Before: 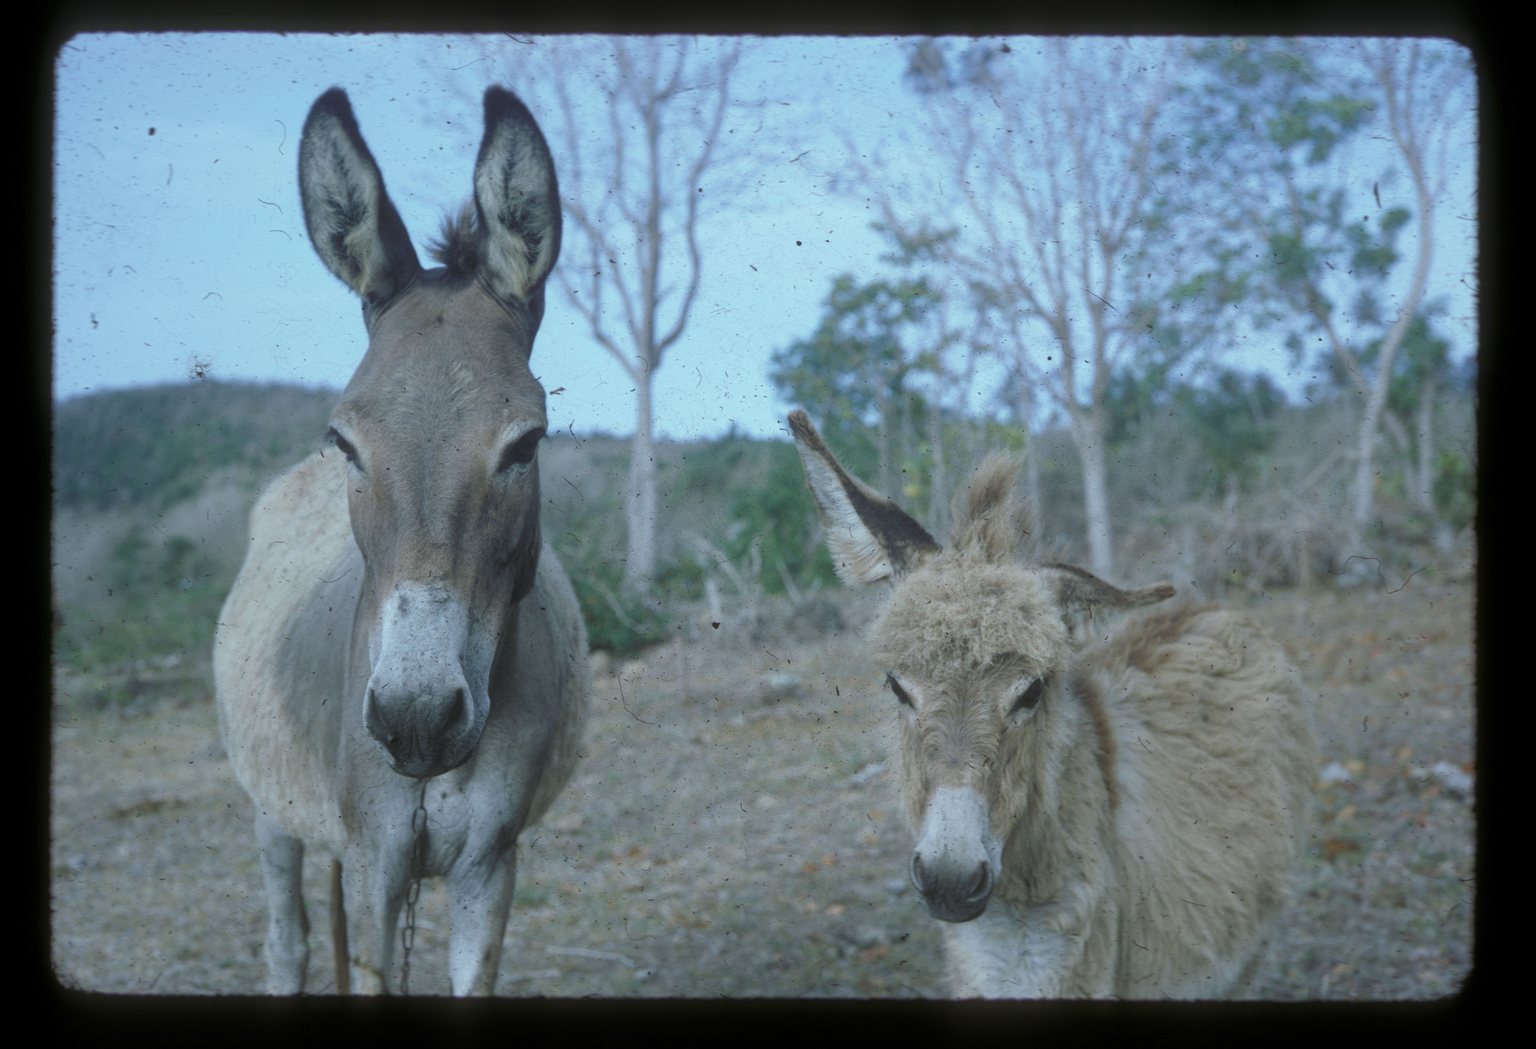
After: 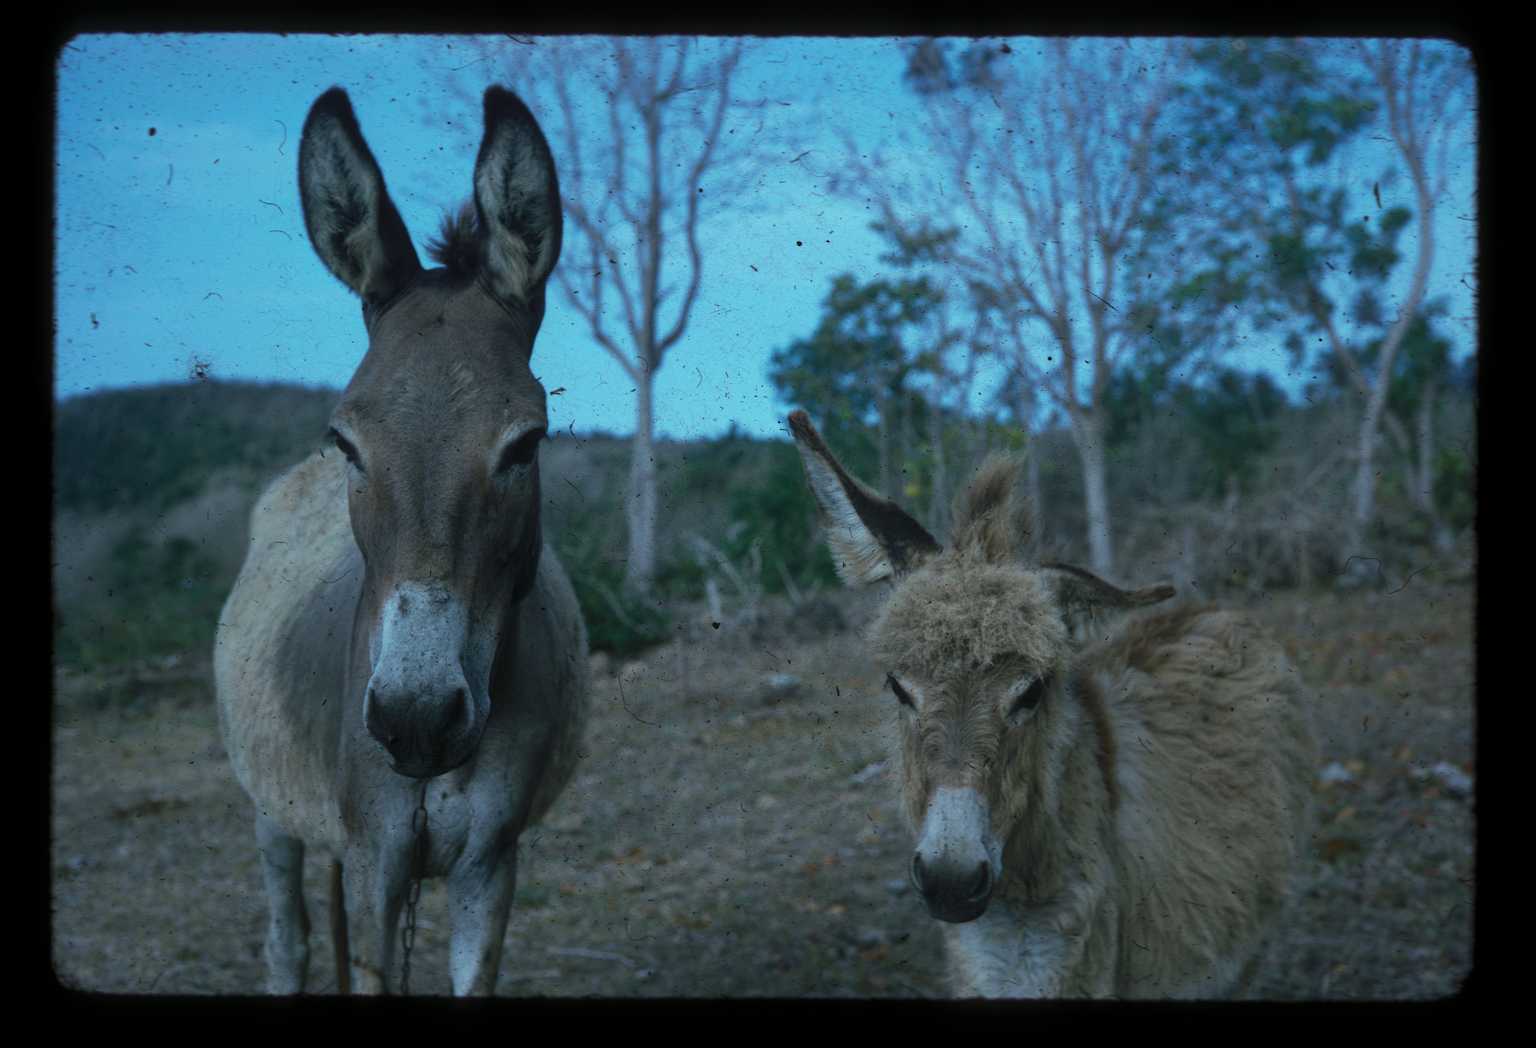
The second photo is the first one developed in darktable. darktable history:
color balance rgb: shadows lift › chroma 2.033%, shadows lift › hue 215.13°, linear chroma grading › shadows -39.646%, linear chroma grading › highlights 39.905%, linear chroma grading › global chroma 45.423%, linear chroma grading › mid-tones -29.841%, perceptual saturation grading › global saturation 20%, perceptual saturation grading › highlights -25.752%, perceptual saturation grading › shadows 49.899%
levels: levels [0, 0.618, 1]
